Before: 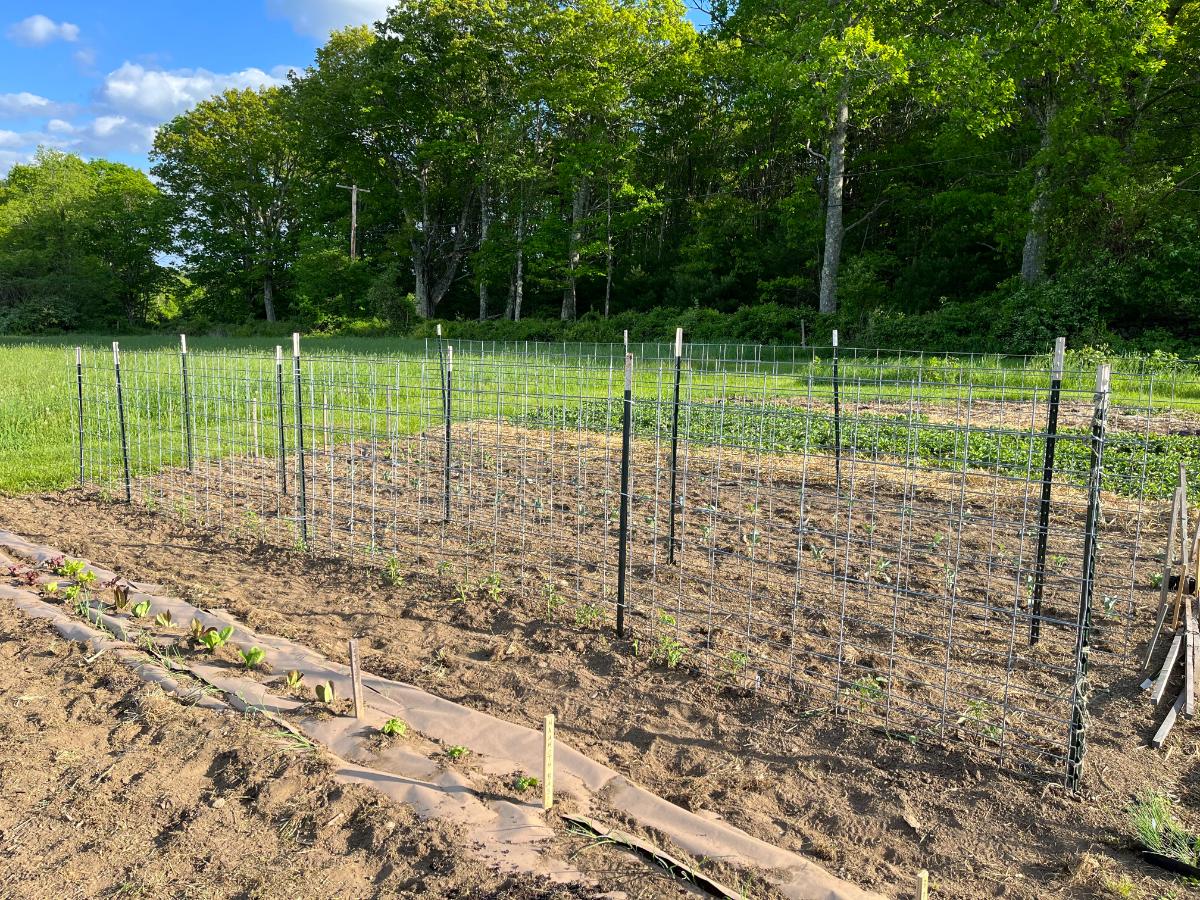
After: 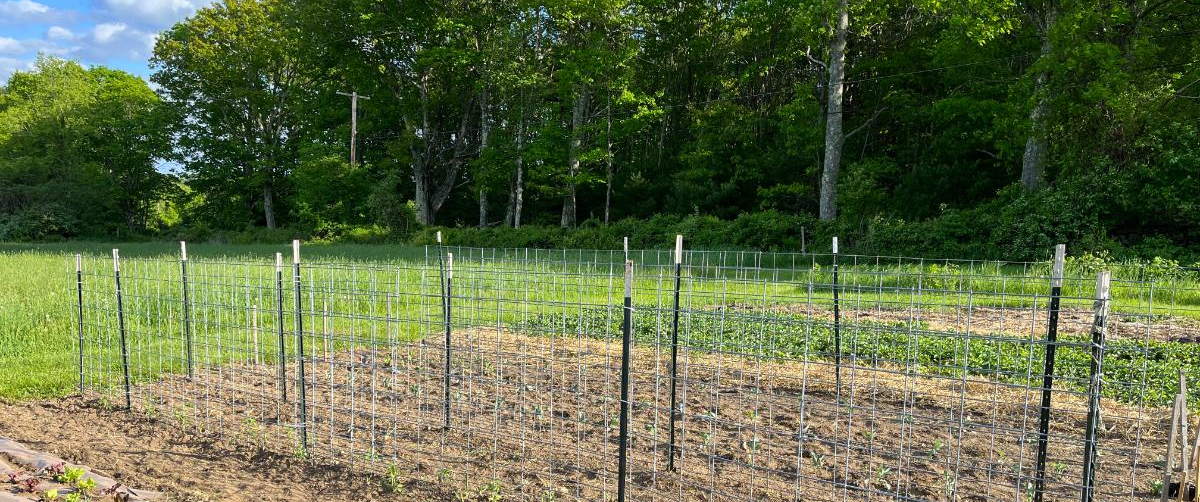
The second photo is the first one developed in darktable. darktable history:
crop and rotate: top 10.442%, bottom 33.772%
